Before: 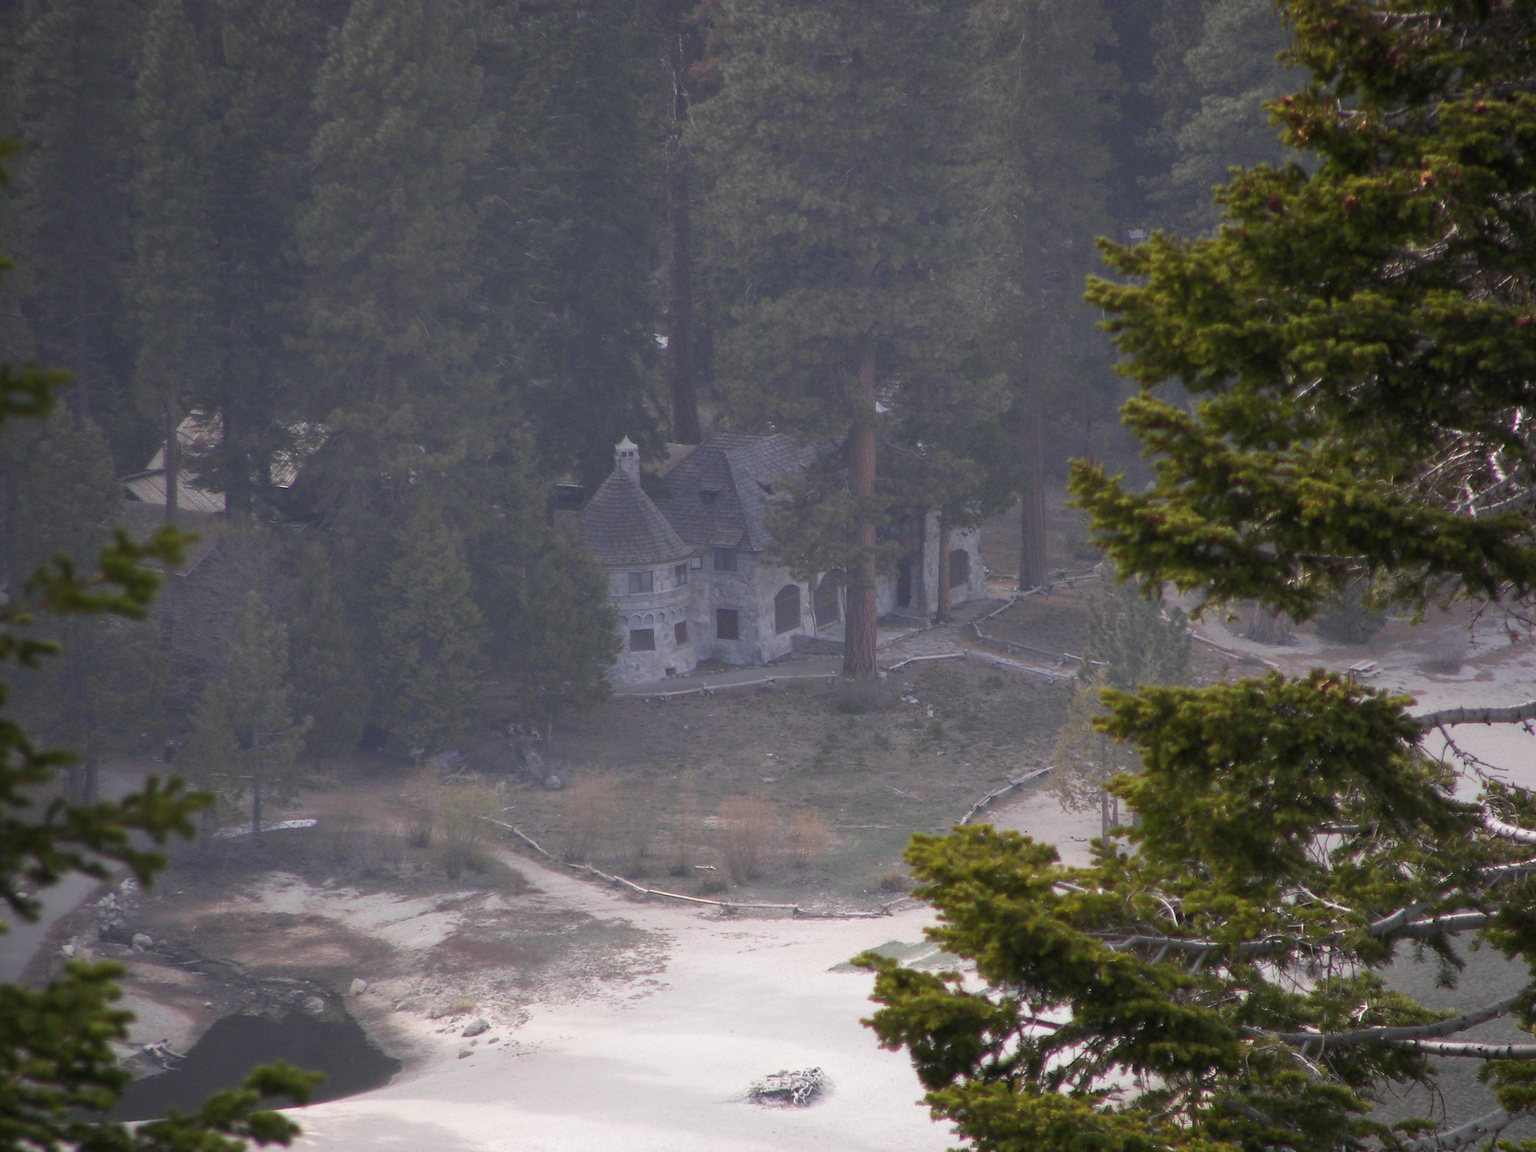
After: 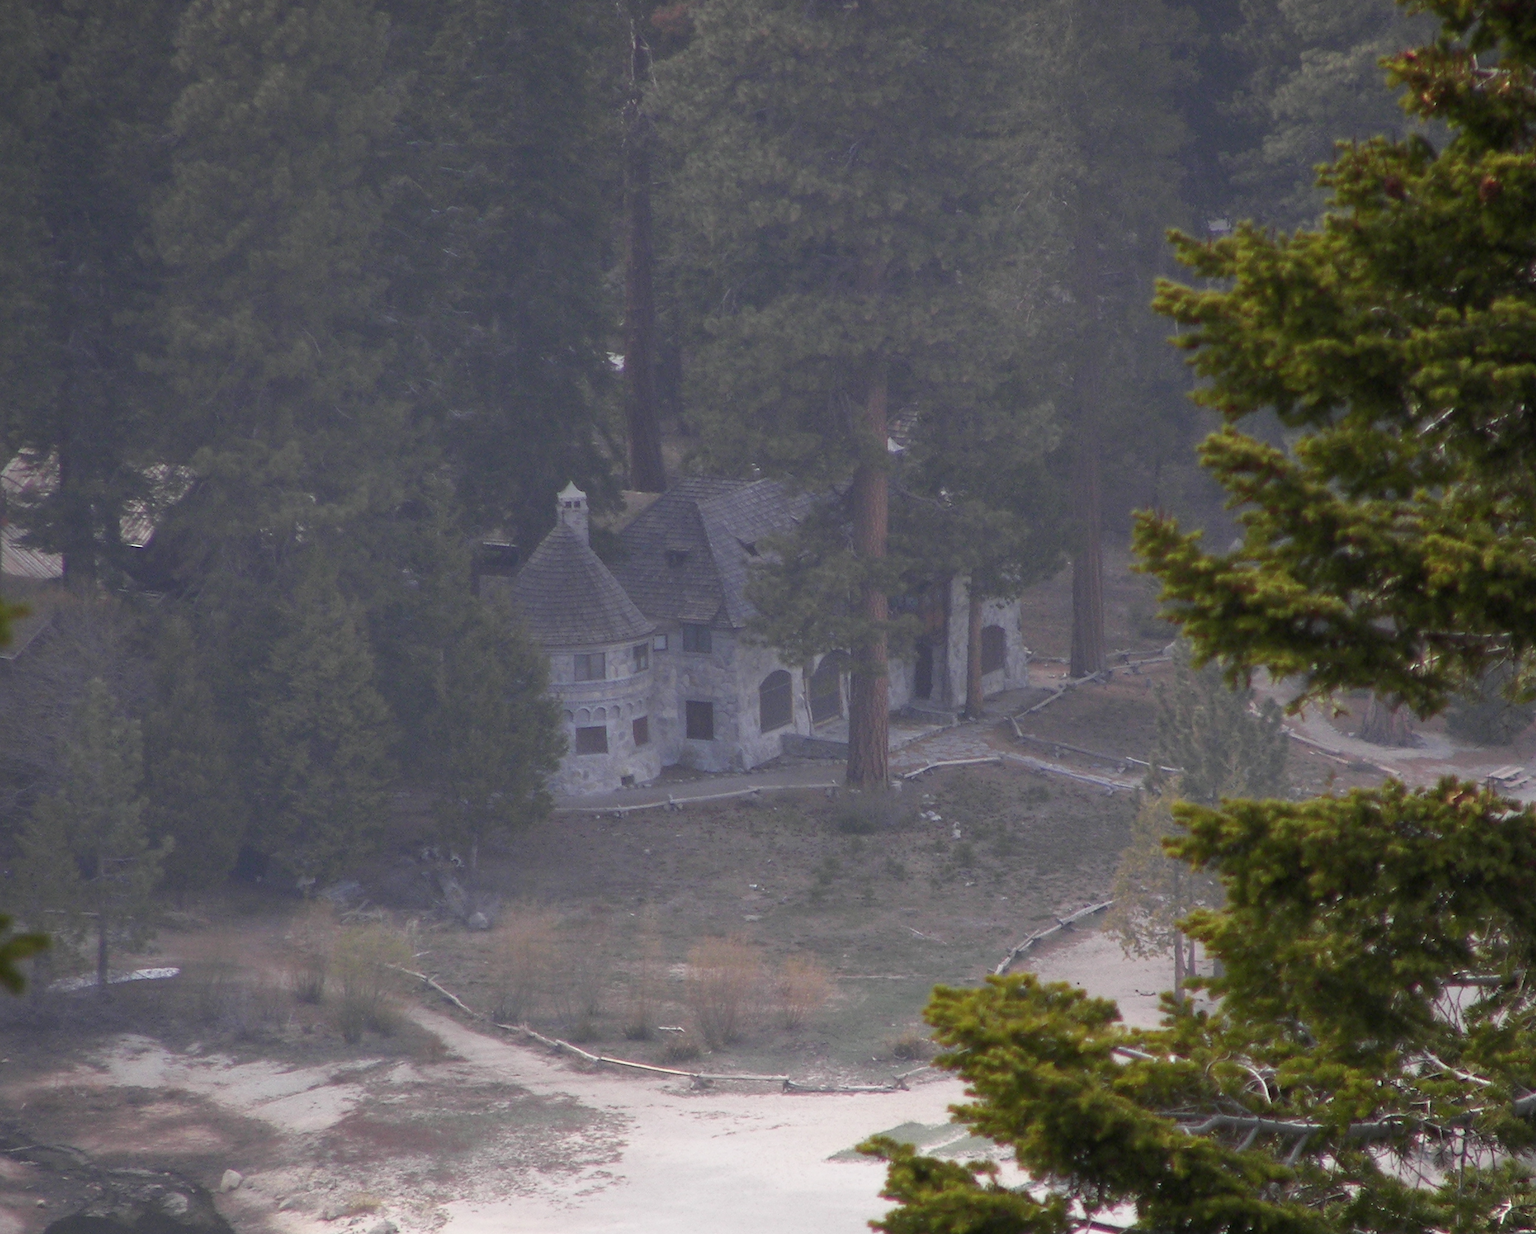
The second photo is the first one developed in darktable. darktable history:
crop: left 11.462%, top 4.945%, right 9.579%, bottom 10.269%
